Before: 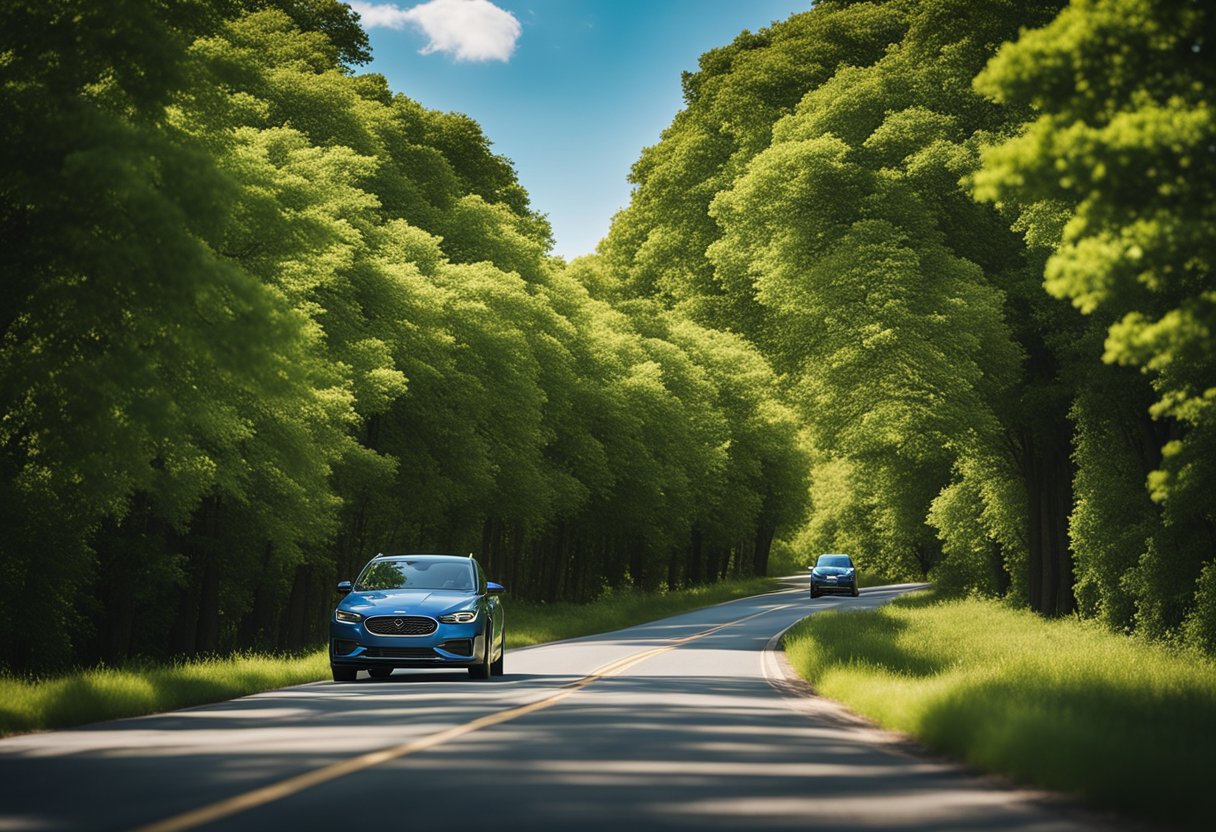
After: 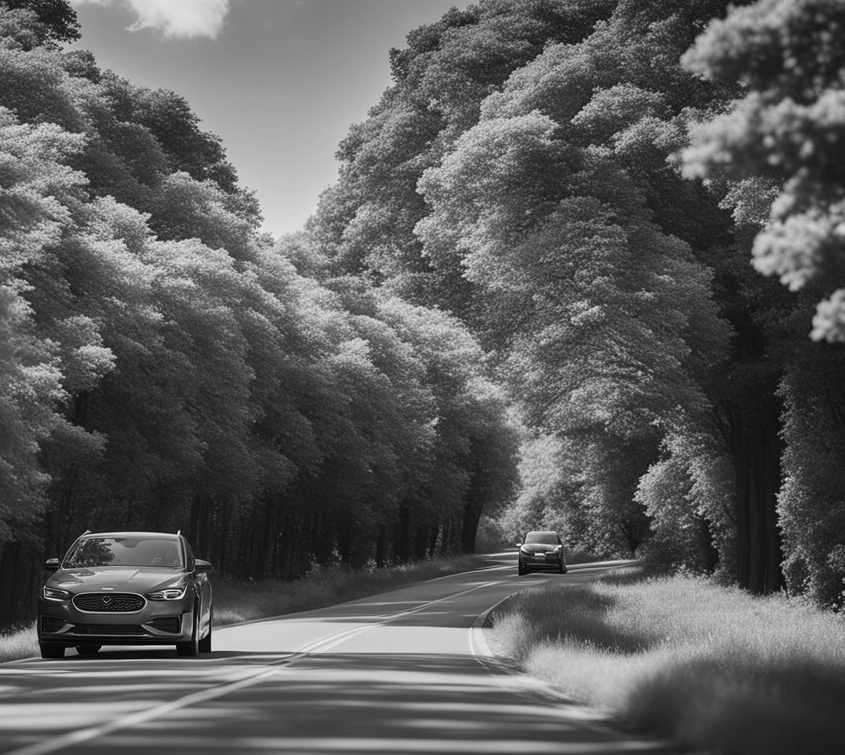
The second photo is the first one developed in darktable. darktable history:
monochrome: a 73.58, b 64.21
crop and rotate: left 24.034%, top 2.838%, right 6.406%, bottom 6.299%
